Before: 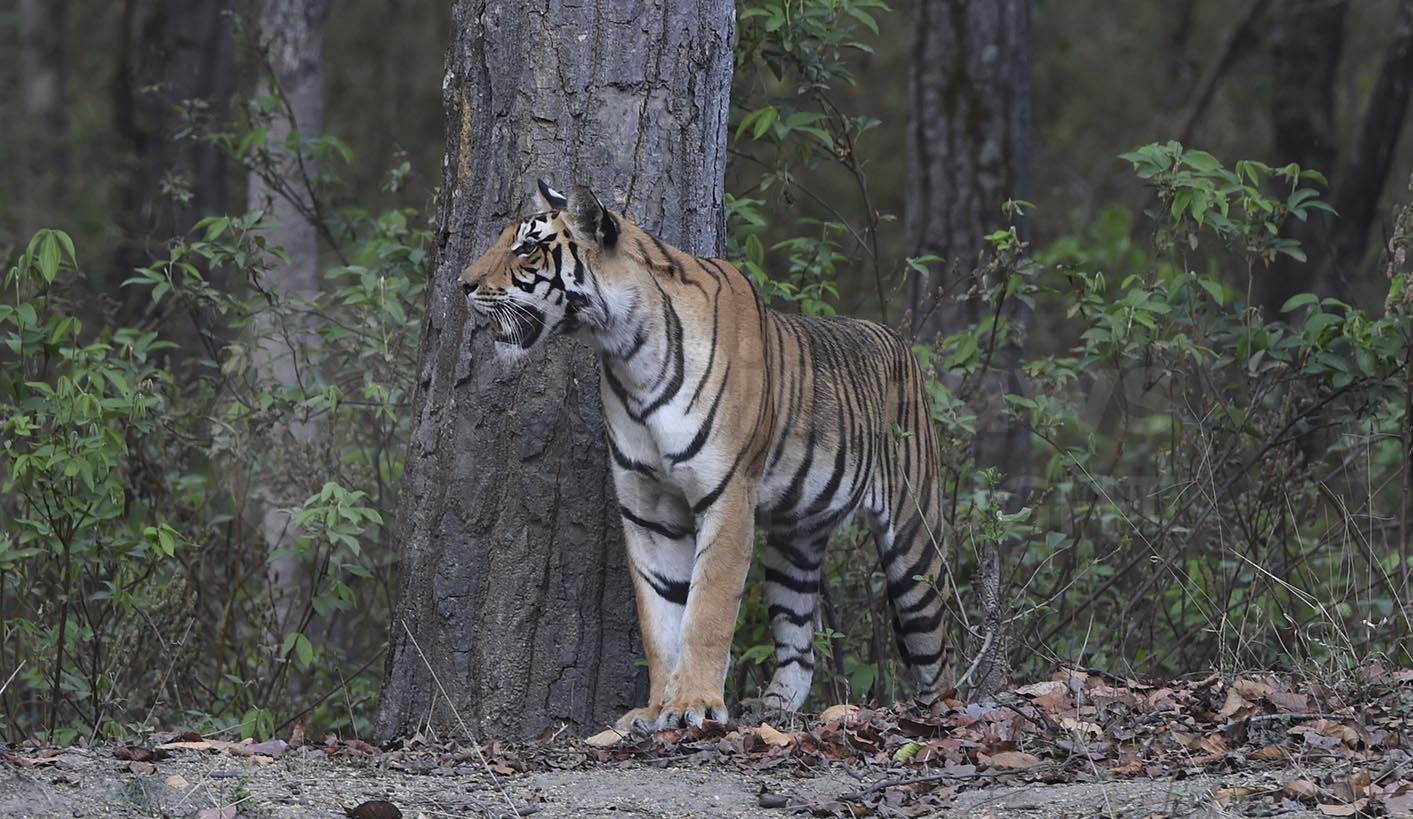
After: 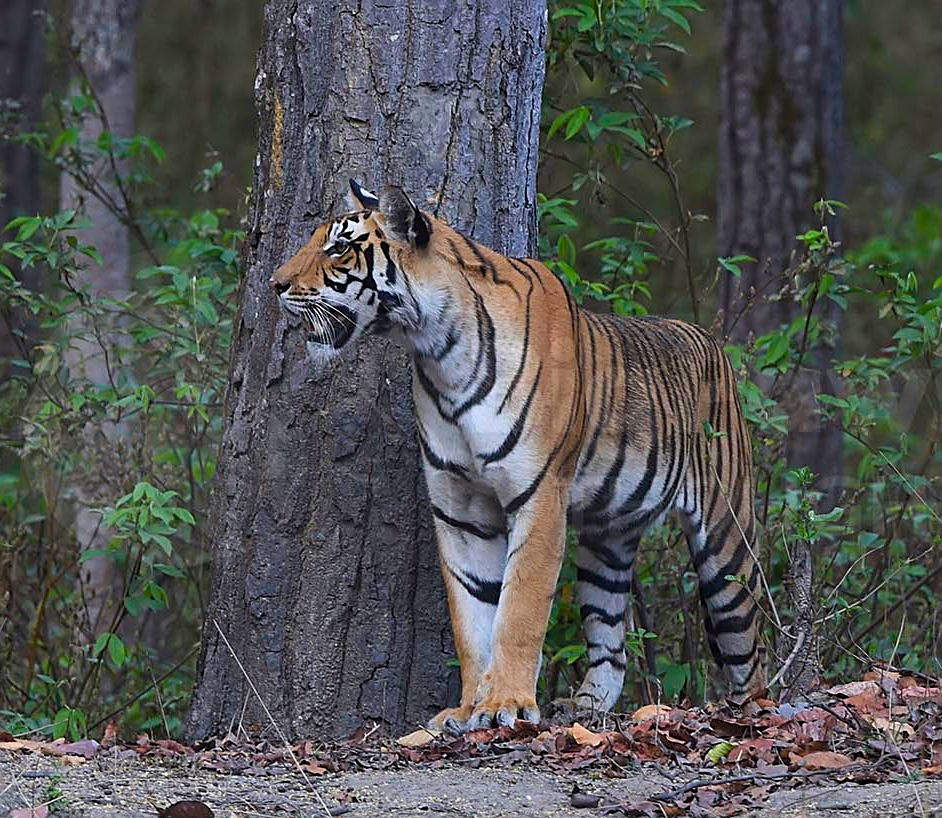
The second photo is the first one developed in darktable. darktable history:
sharpen: on, module defaults
tone curve: curves: ch0 [(0, 0) (0.003, 0.003) (0.011, 0.011) (0.025, 0.025) (0.044, 0.044) (0.069, 0.068) (0.1, 0.098) (0.136, 0.134) (0.177, 0.175) (0.224, 0.221) (0.277, 0.273) (0.335, 0.331) (0.399, 0.394) (0.468, 0.462) (0.543, 0.543) (0.623, 0.623) (0.709, 0.709) (0.801, 0.801) (0.898, 0.898) (1, 1)], preserve colors none
crop and rotate: left 13.344%, right 19.977%
color correction: highlights a* -0.13, highlights b* 0.131
color balance rgb: linear chroma grading › global chroma 15.553%, perceptual saturation grading › global saturation -0.068%, perceptual saturation grading › mid-tones 11.333%, global vibrance 41.781%
